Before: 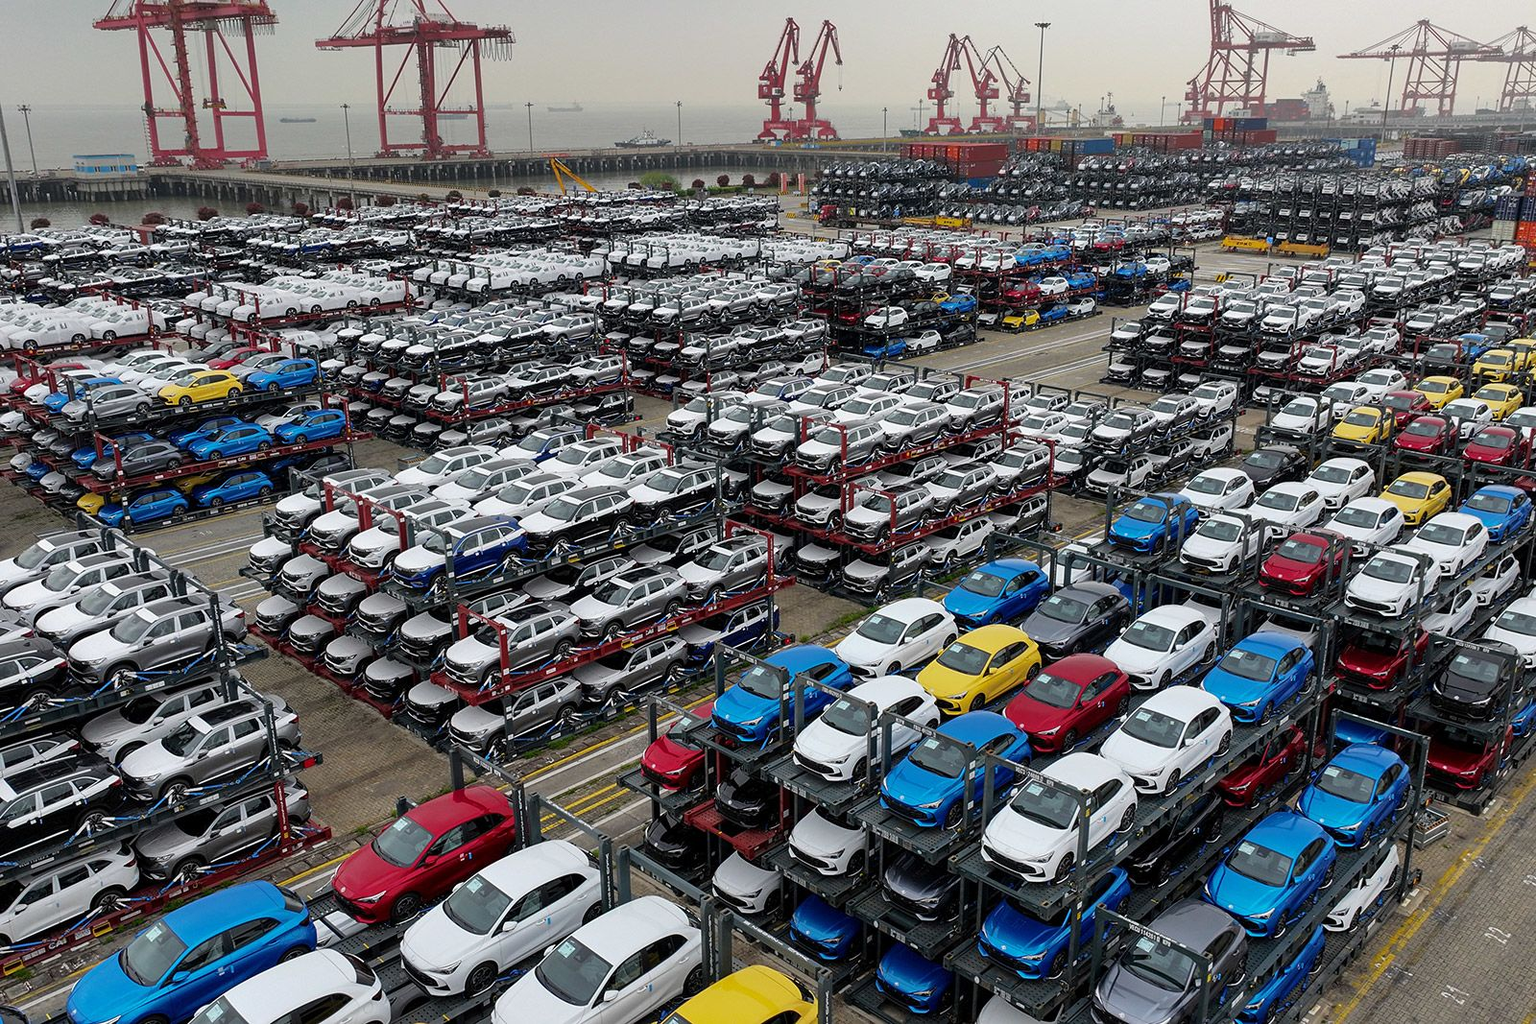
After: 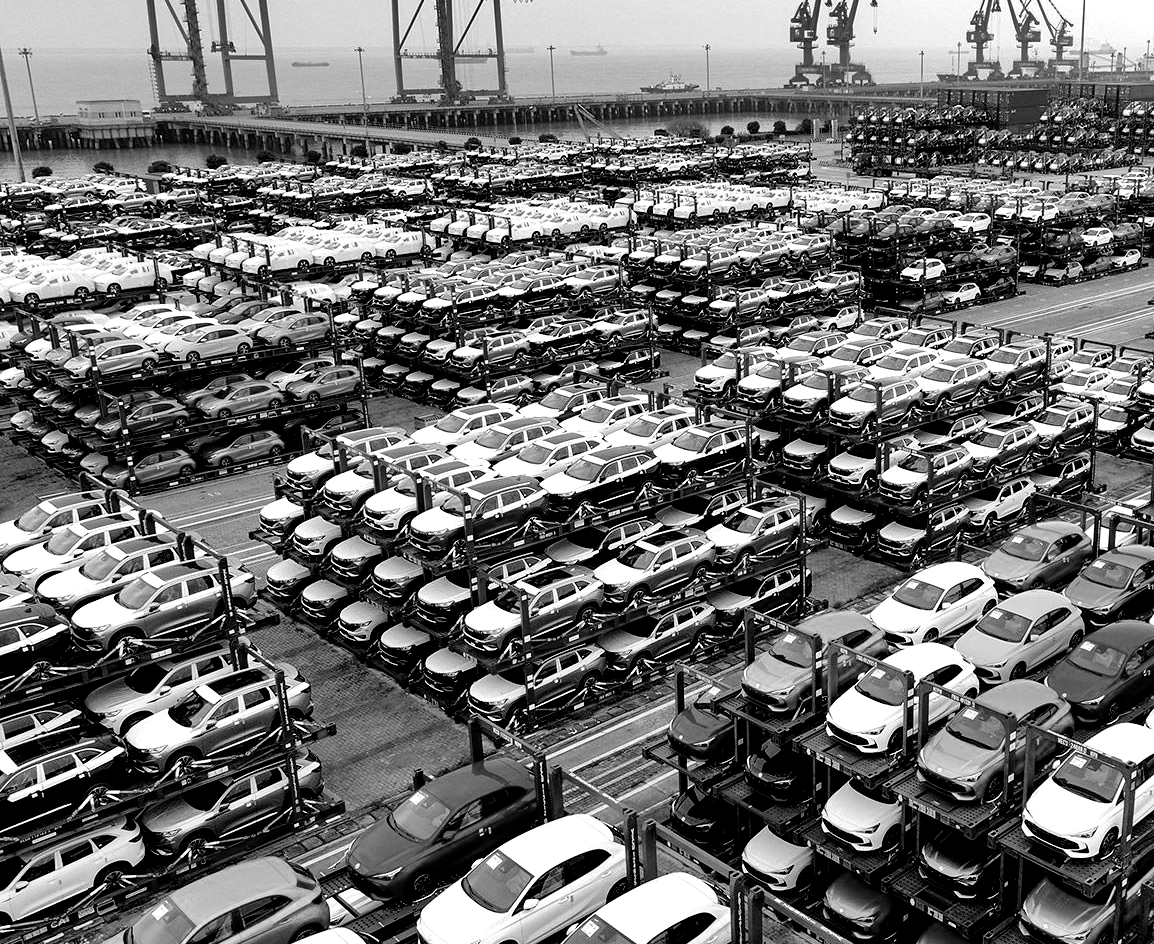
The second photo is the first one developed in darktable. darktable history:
exposure: black level correction 0.013, compensate highlight preservation false
tone equalizer: -8 EV -0.763 EV, -7 EV -0.679 EV, -6 EV -0.611 EV, -5 EV -0.381 EV, -3 EV 0.397 EV, -2 EV 0.6 EV, -1 EV 0.674 EV, +0 EV 0.74 EV, mask exposure compensation -0.492 EV
shadows and highlights: soften with gaussian
crop: top 5.786%, right 27.851%, bottom 5.712%
color calibration: output gray [0.21, 0.42, 0.37, 0], gray › normalize channels true, illuminant same as pipeline (D50), adaptation none (bypass), x 0.334, y 0.335, temperature 5014.81 K, gamut compression 0.013
